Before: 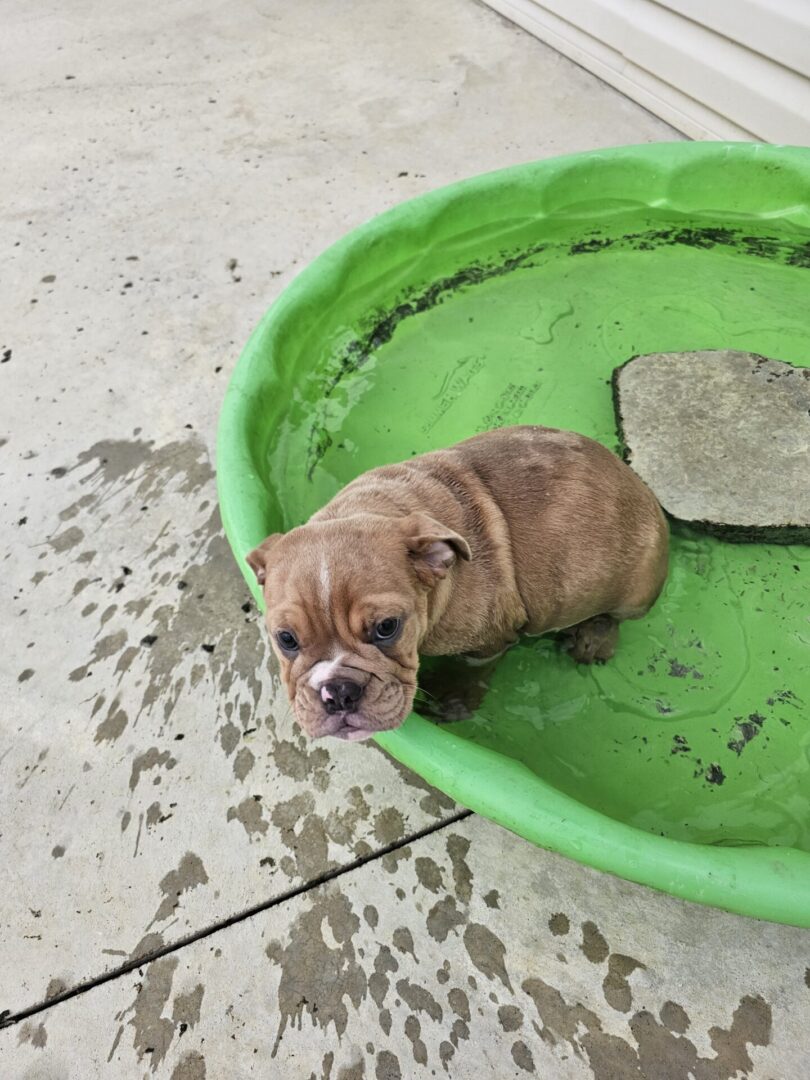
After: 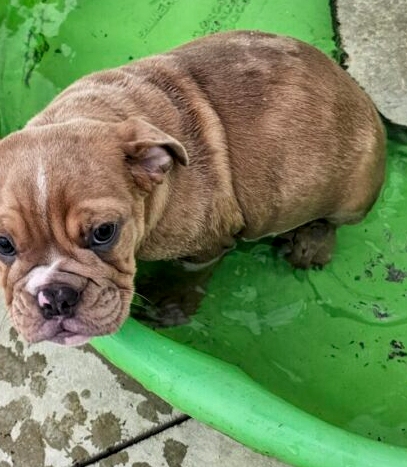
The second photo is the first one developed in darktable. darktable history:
local contrast: detail 130%
crop: left 35.03%, top 36.625%, right 14.663%, bottom 20.057%
